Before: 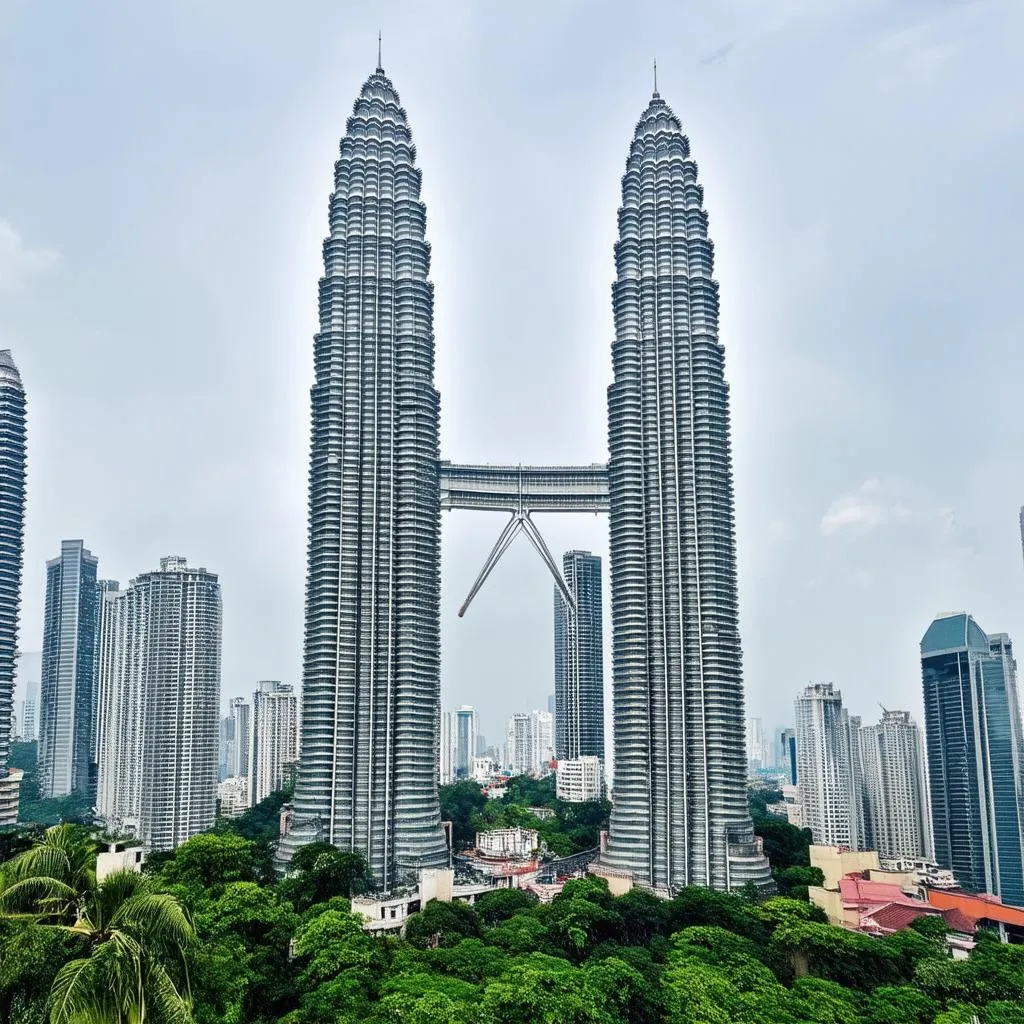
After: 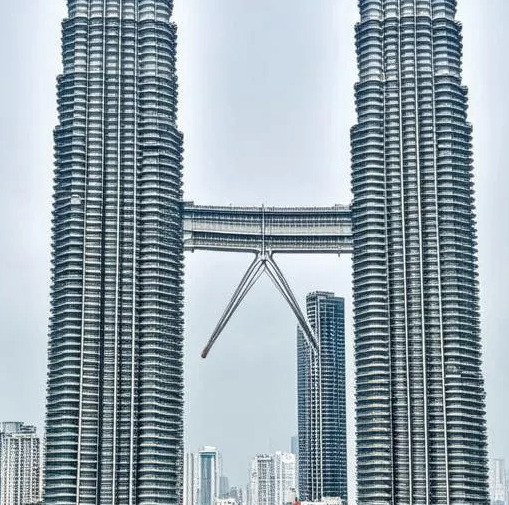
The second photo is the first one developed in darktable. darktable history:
crop: left 25.122%, top 25.349%, right 25.146%, bottom 25.27%
local contrast: on, module defaults
